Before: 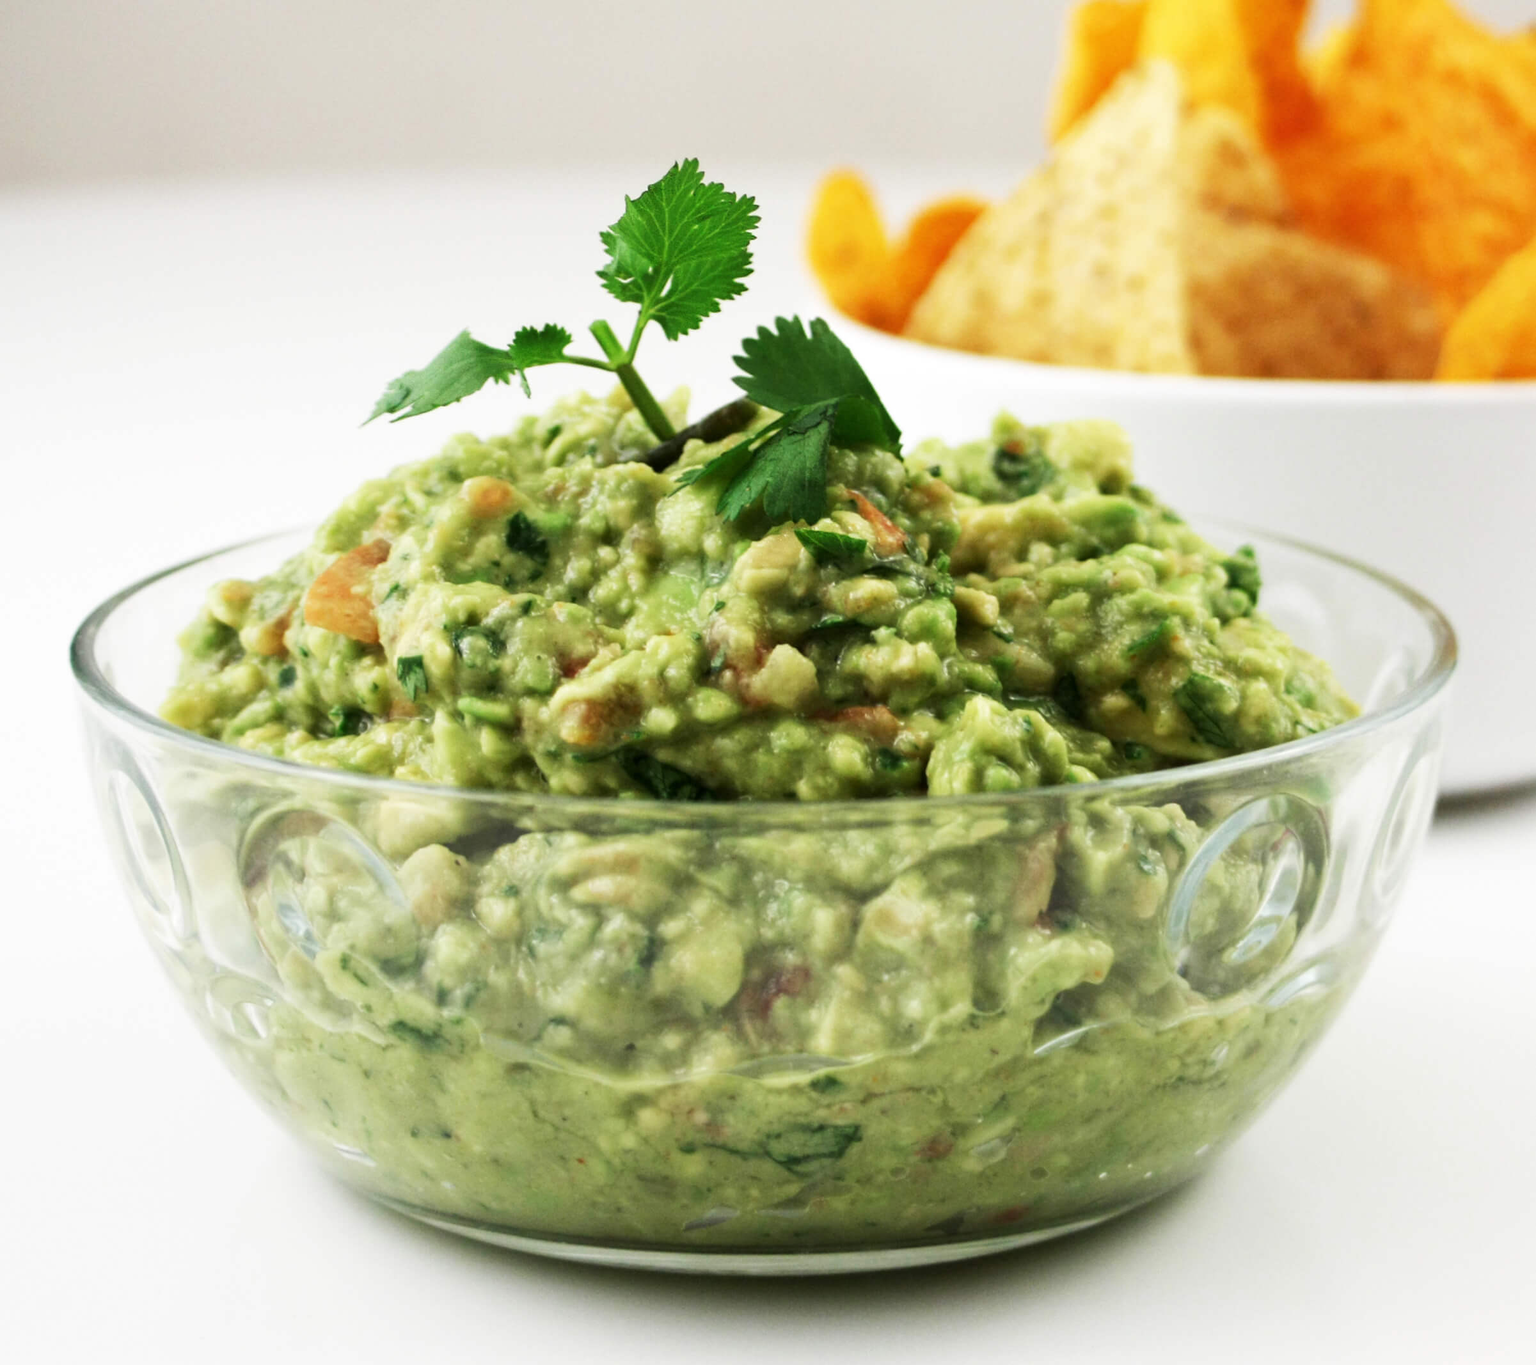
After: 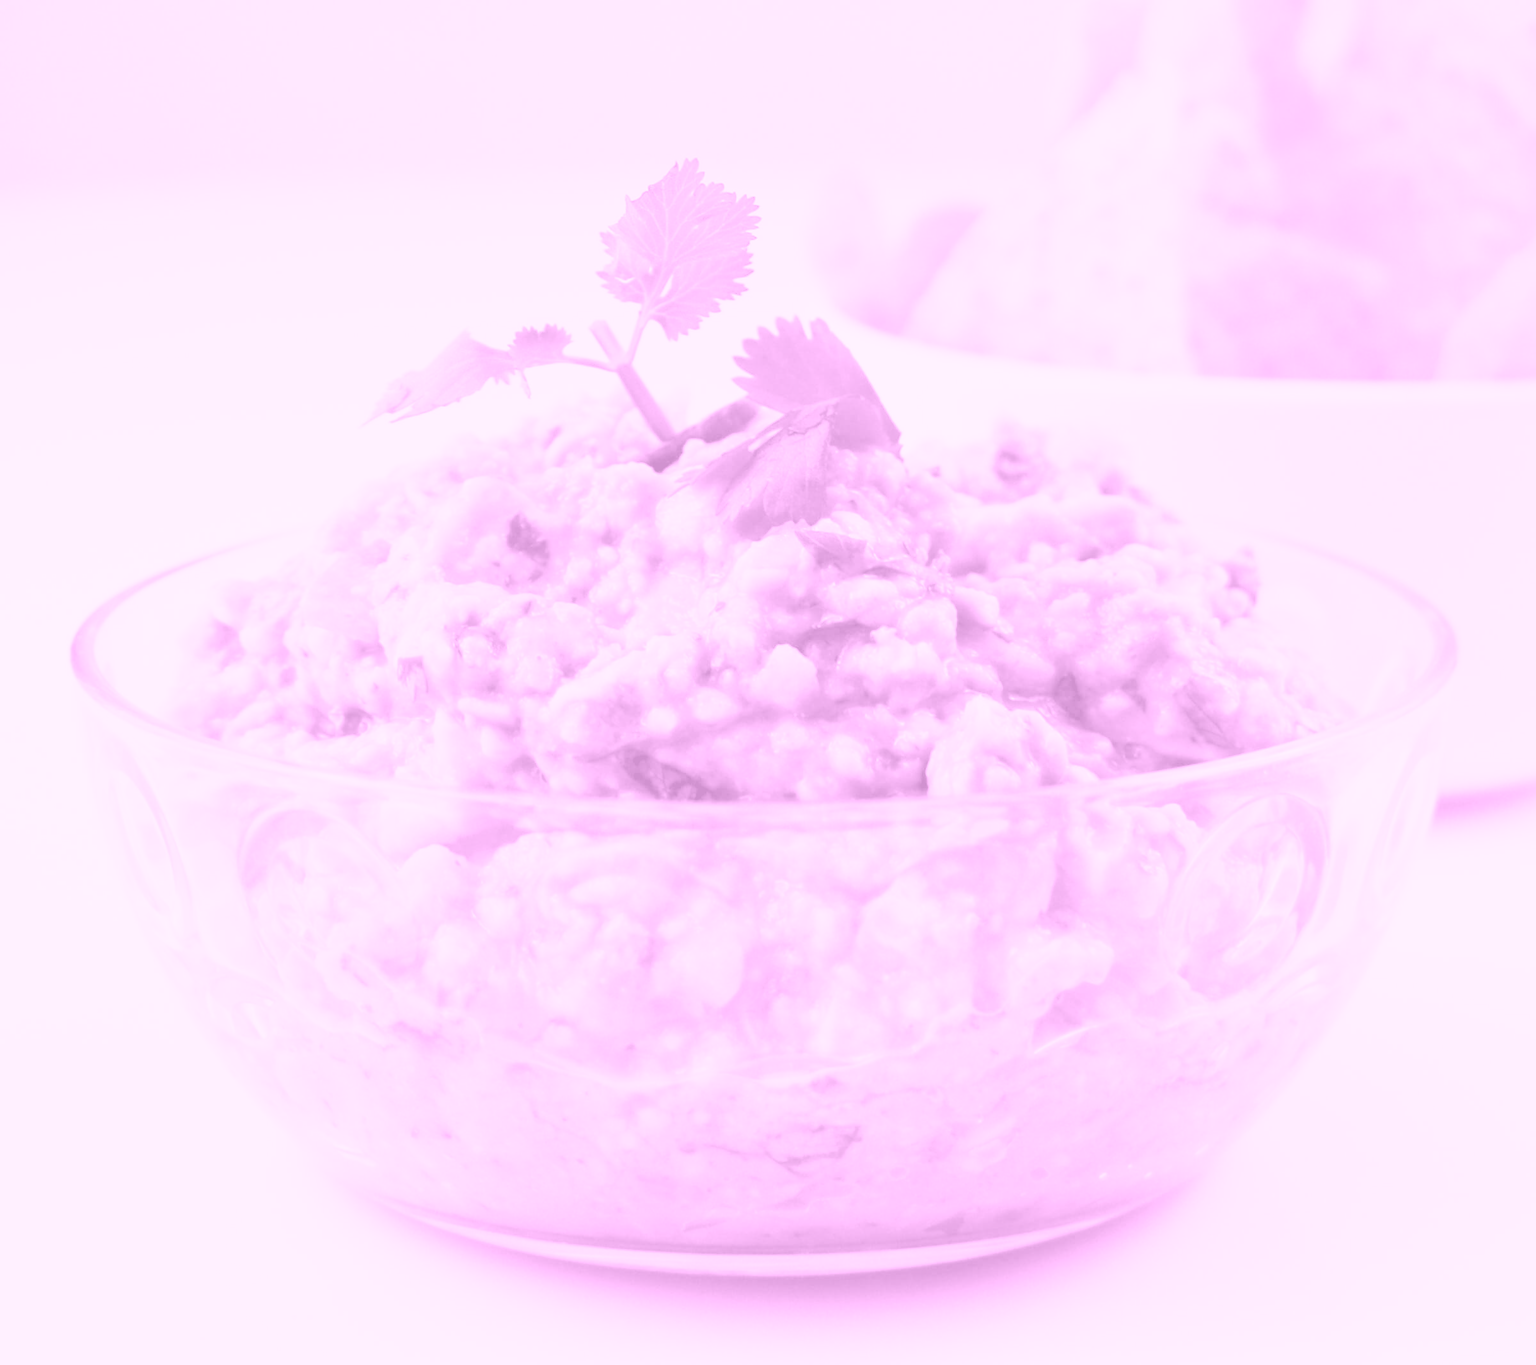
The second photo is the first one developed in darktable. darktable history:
colorize: hue 331.2°, saturation 75%, source mix 30.28%, lightness 70.52%, version 1
levels: levels [0.036, 0.364, 0.827]
